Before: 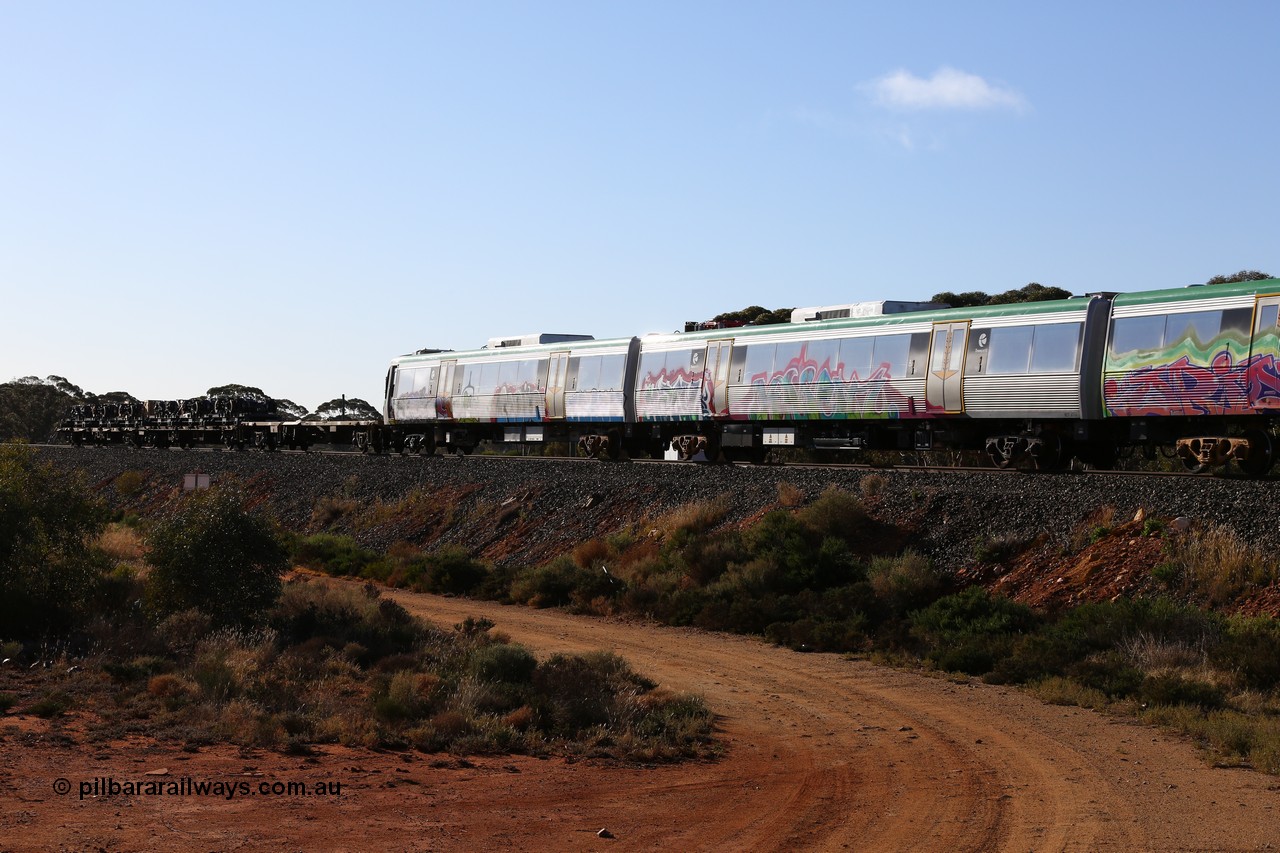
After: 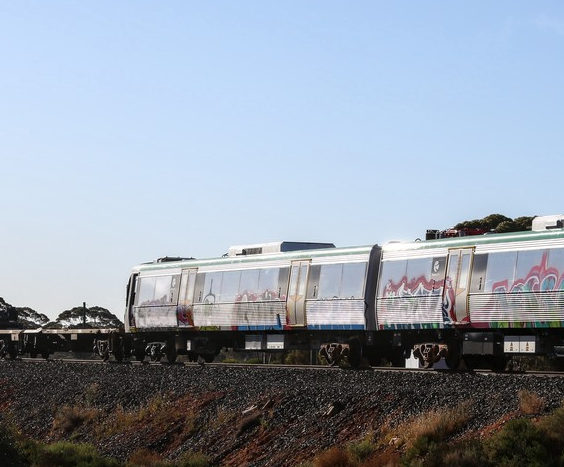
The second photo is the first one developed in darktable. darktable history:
local contrast: on, module defaults
crop: left 20.248%, top 10.86%, right 35.675%, bottom 34.321%
